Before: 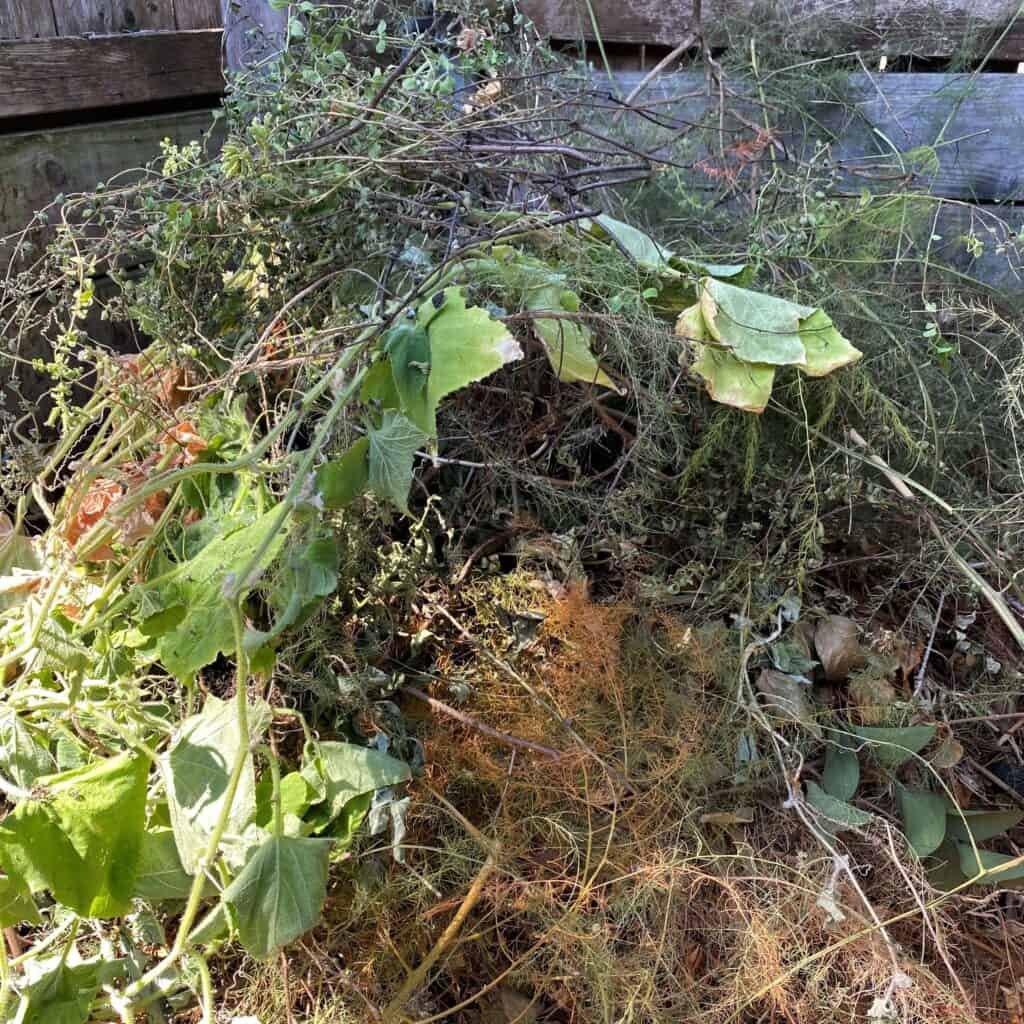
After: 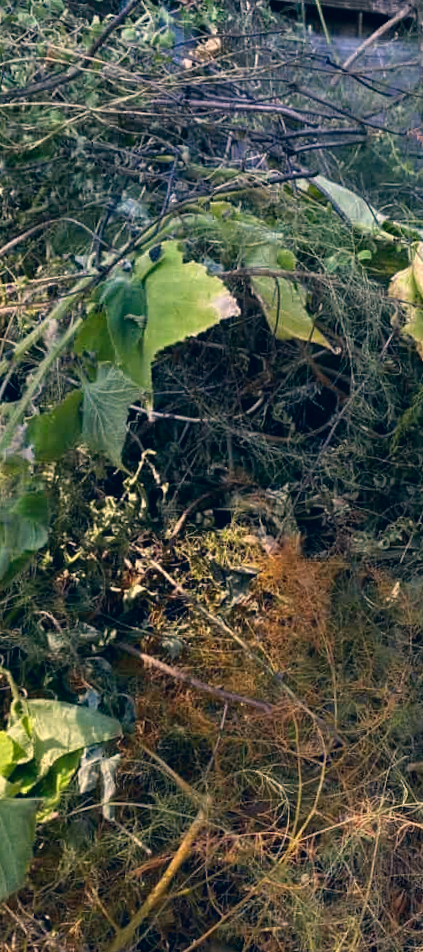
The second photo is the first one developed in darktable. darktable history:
contrast brightness saturation: brightness -0.09
rotate and perspective: rotation 0.679°, lens shift (horizontal) 0.136, crop left 0.009, crop right 0.991, crop top 0.078, crop bottom 0.95
crop: left 31.229%, right 27.105%
color correction: highlights a* 10.32, highlights b* 14.66, shadows a* -9.59, shadows b* -15.02
